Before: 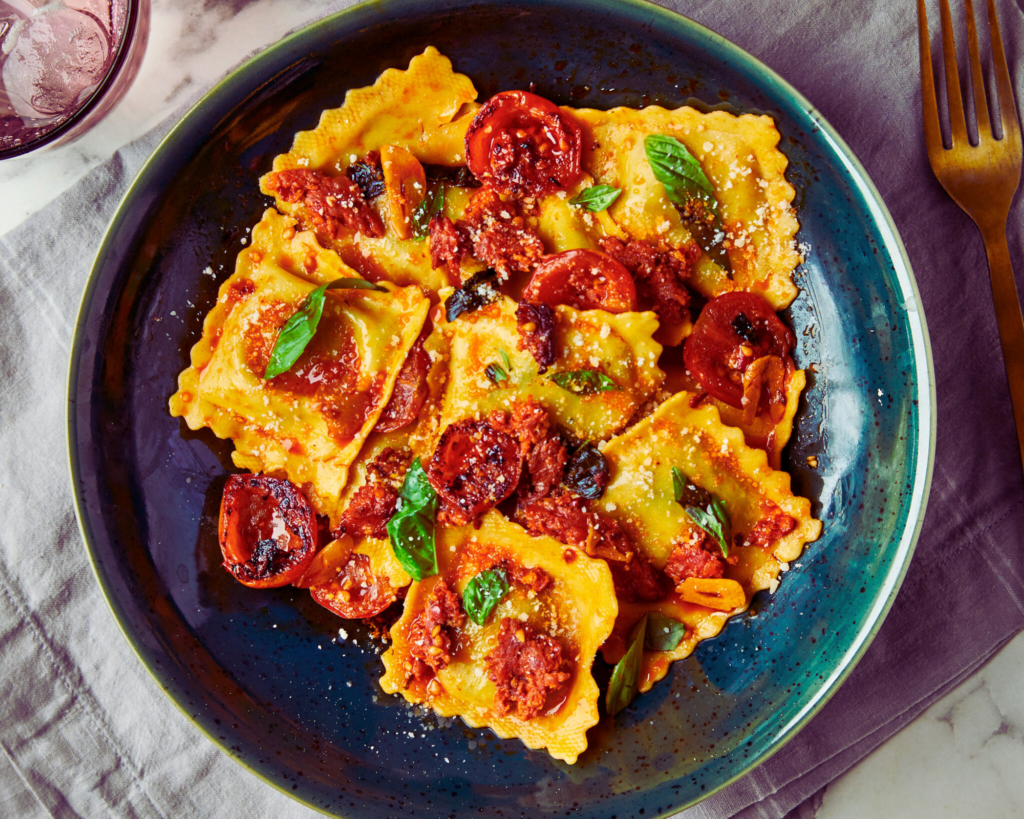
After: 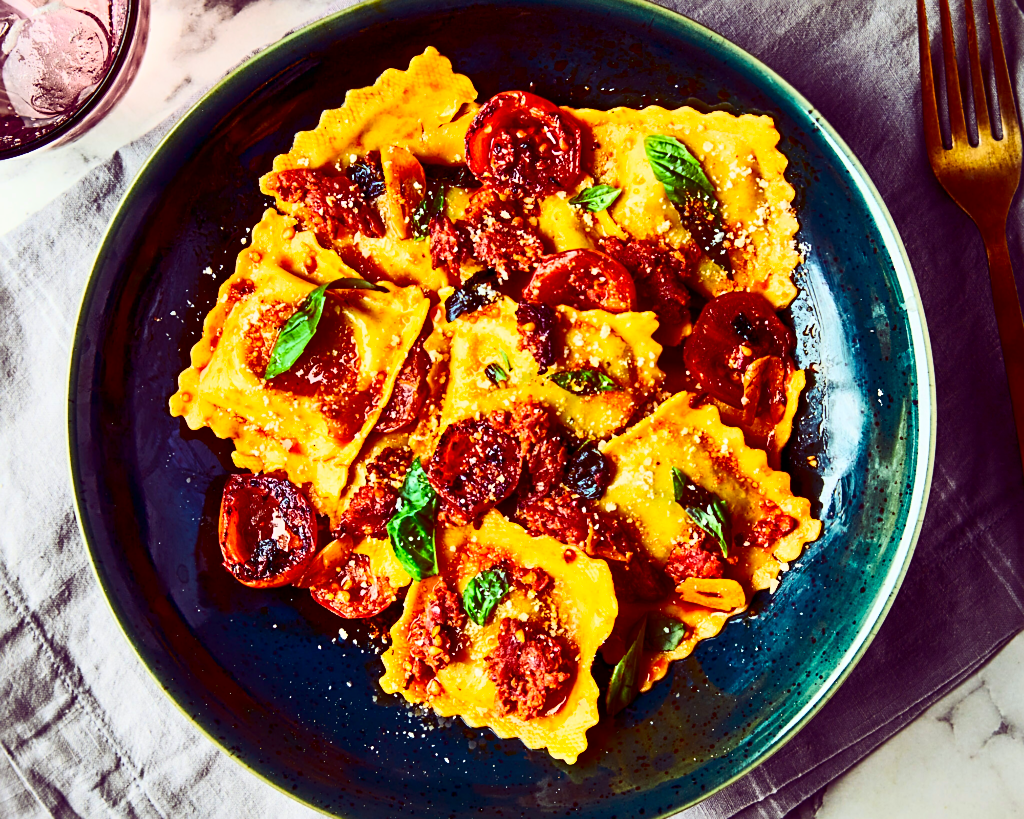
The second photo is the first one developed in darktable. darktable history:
contrast brightness saturation: contrast 0.414, brightness 0.044, saturation 0.249
sharpen: on, module defaults
